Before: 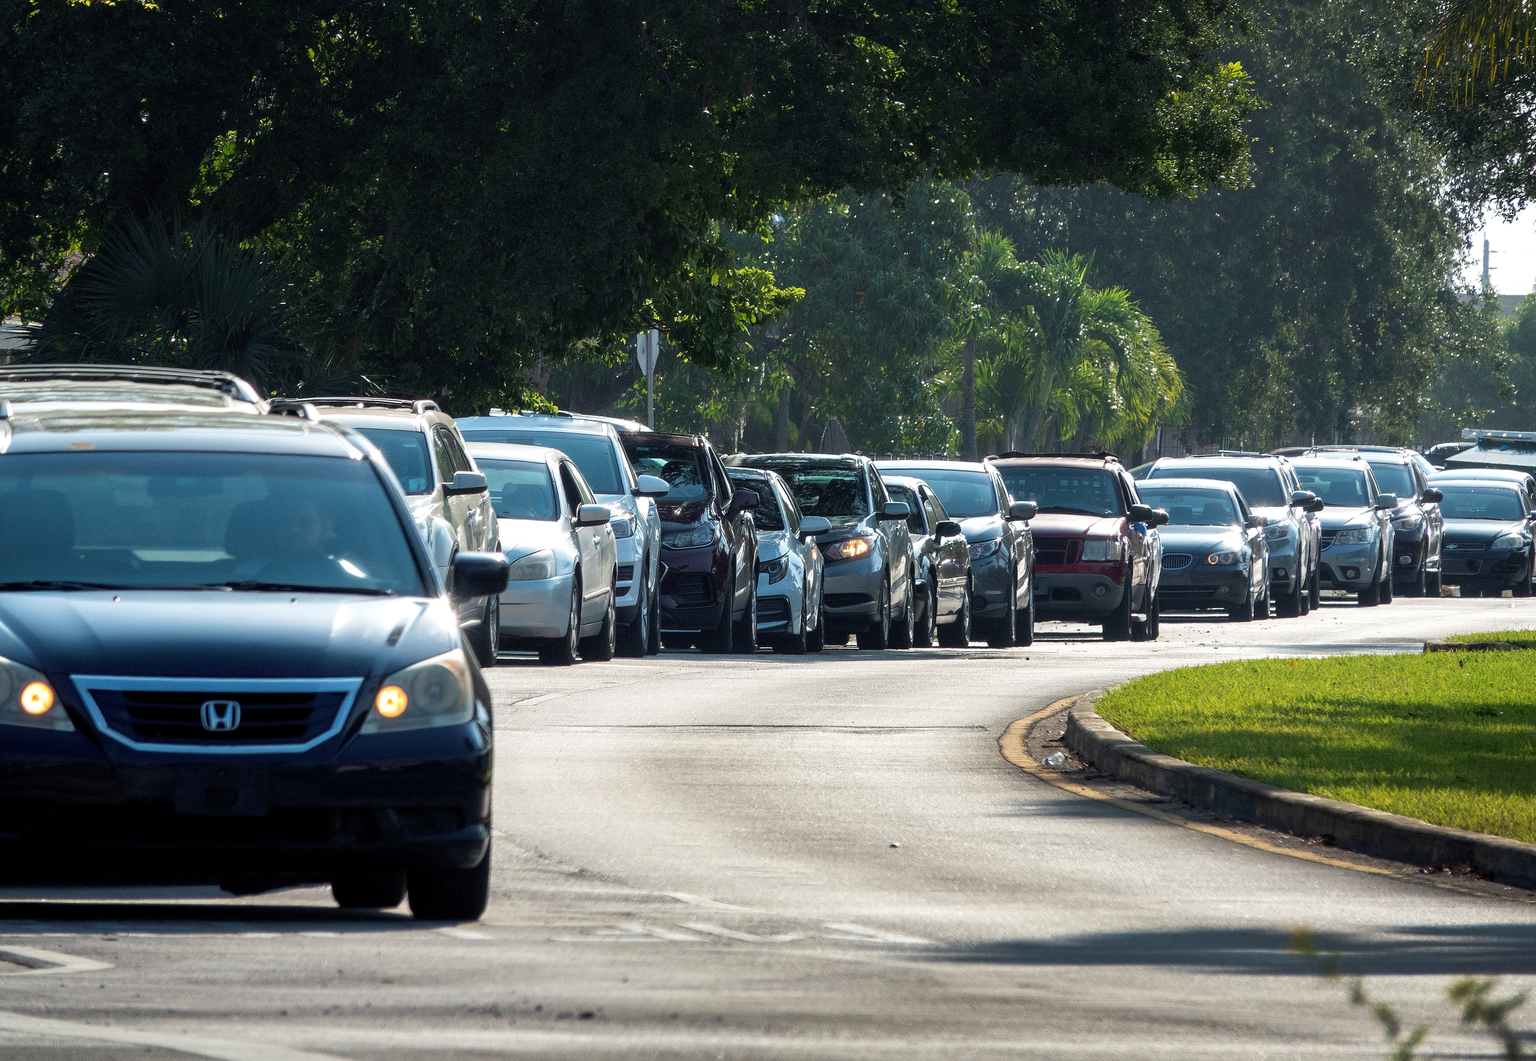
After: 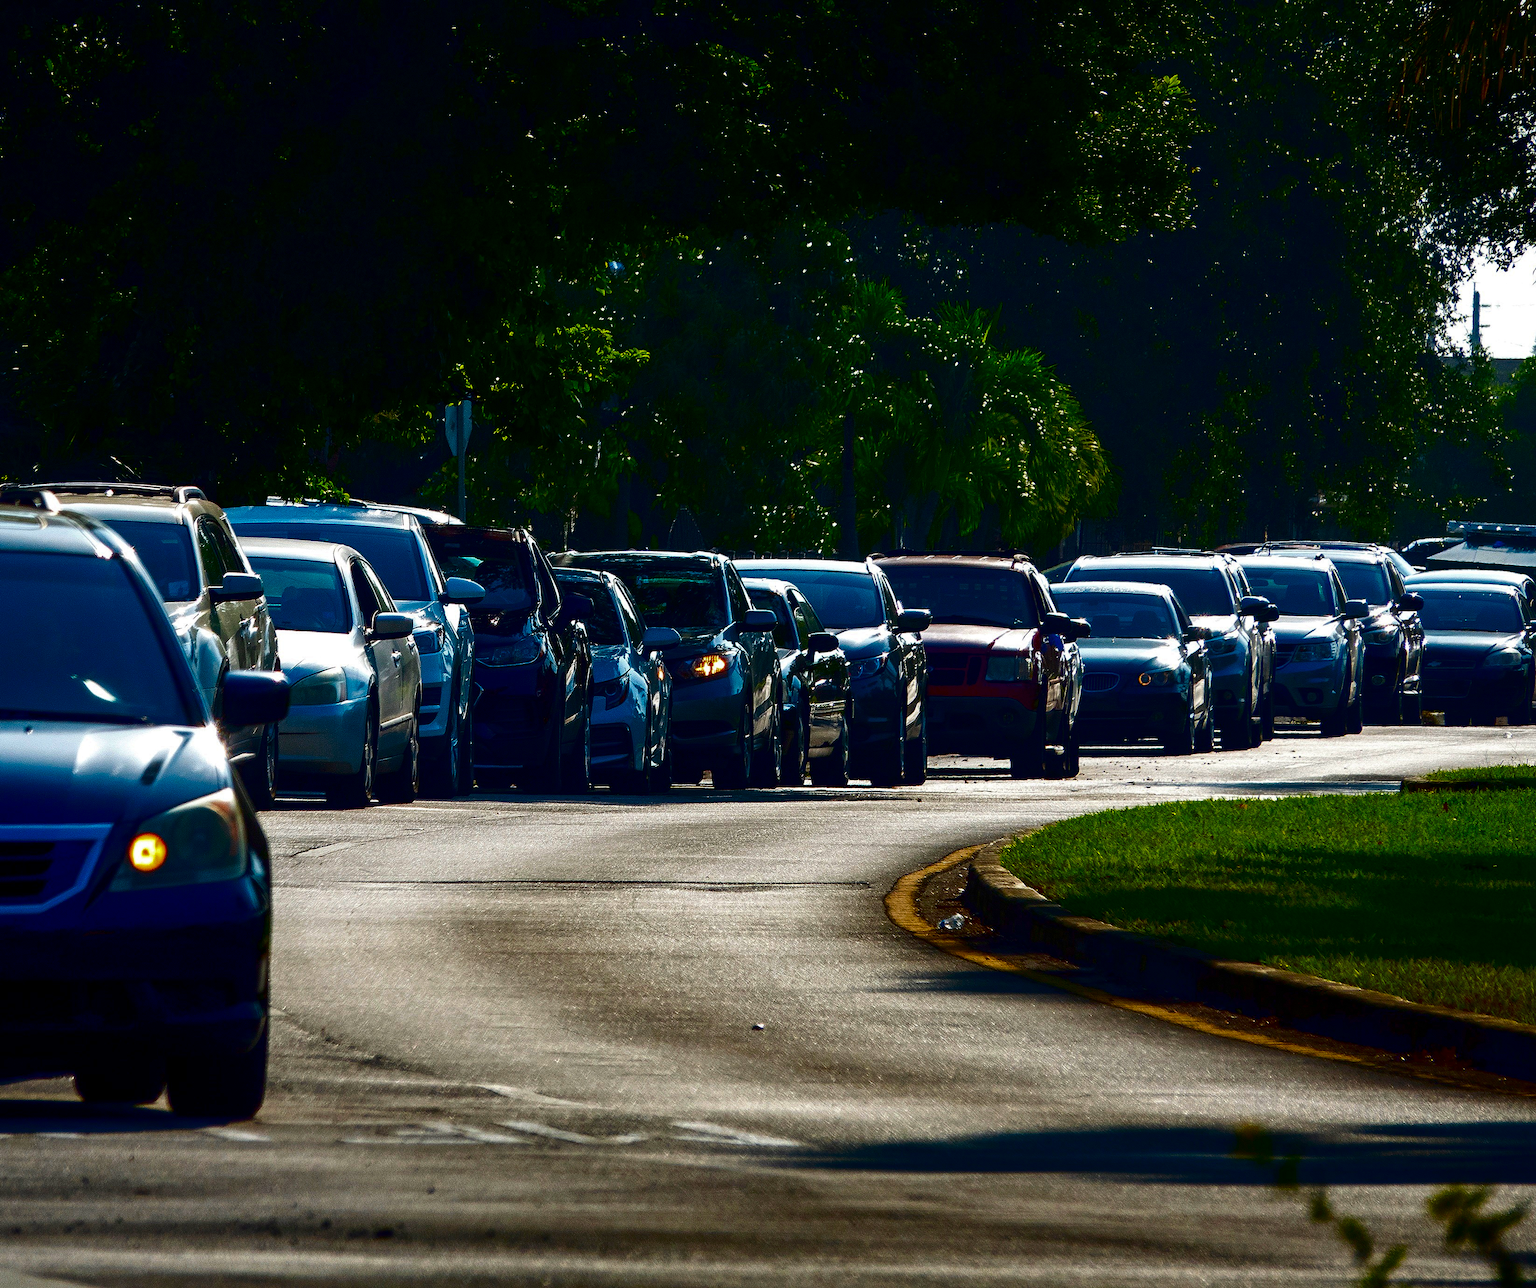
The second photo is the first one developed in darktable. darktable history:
crop: left 17.618%, bottom 0.021%
contrast brightness saturation: brightness -0.981, saturation 0.989
